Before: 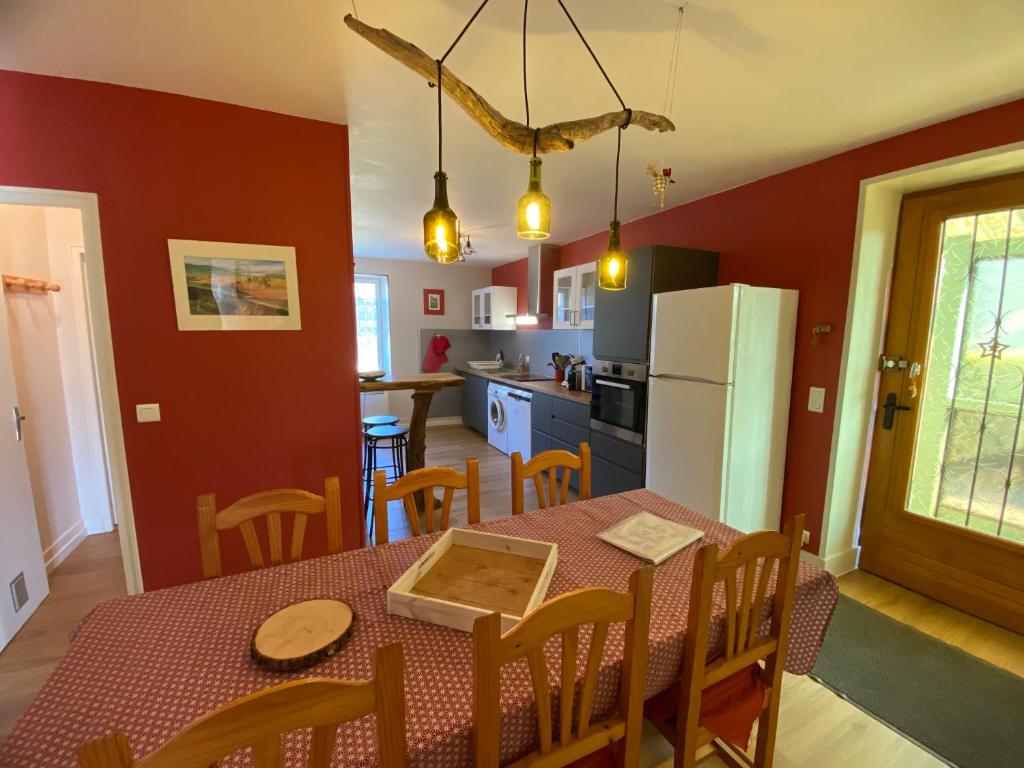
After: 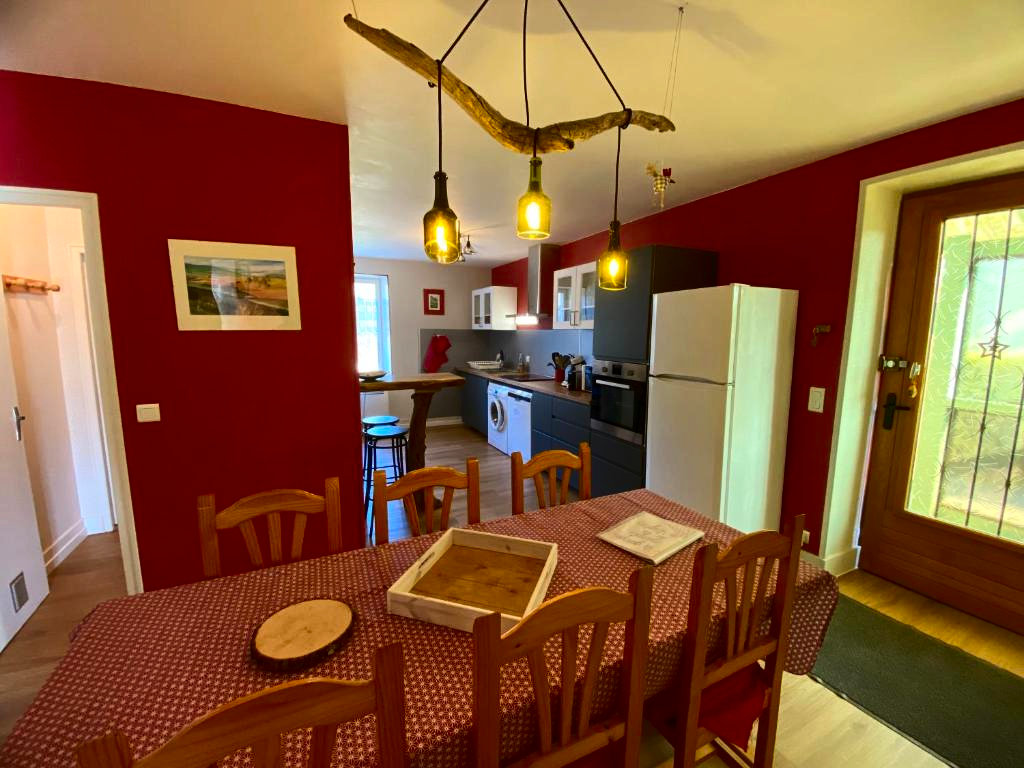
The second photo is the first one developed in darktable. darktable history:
contrast brightness saturation: contrast 0.214, brightness -0.103, saturation 0.206
